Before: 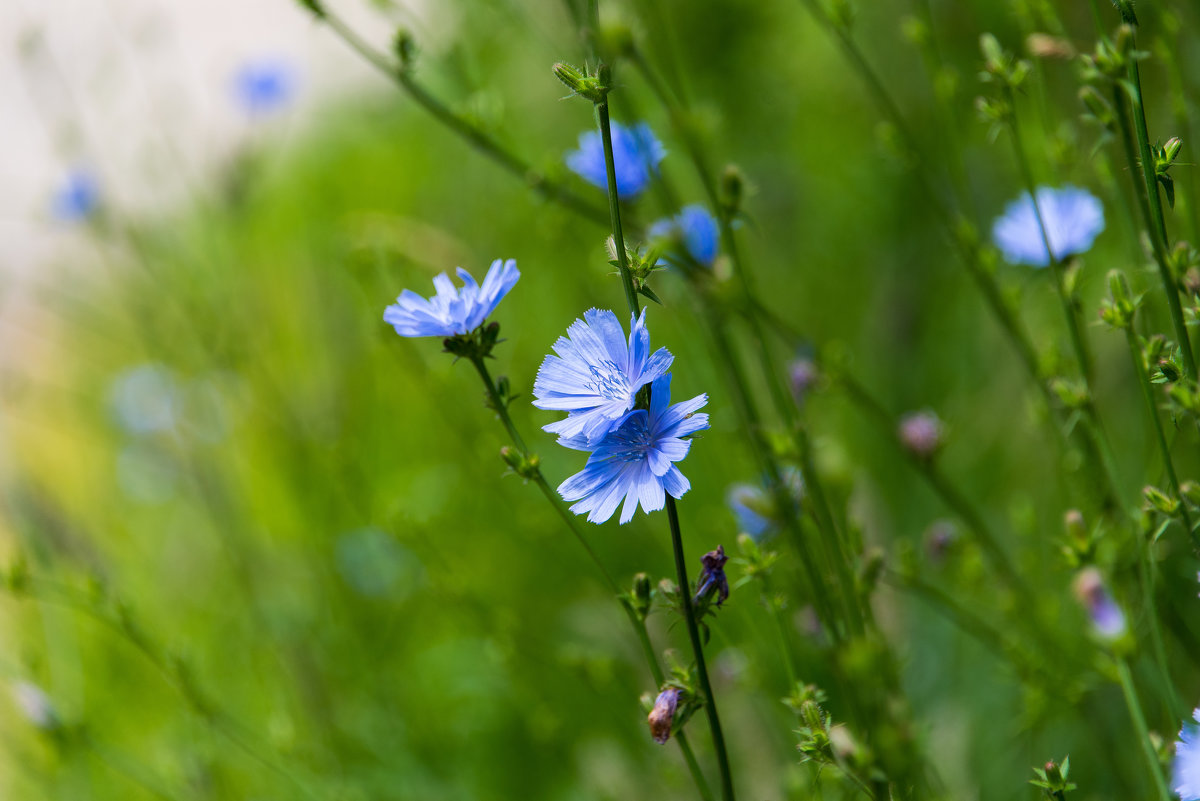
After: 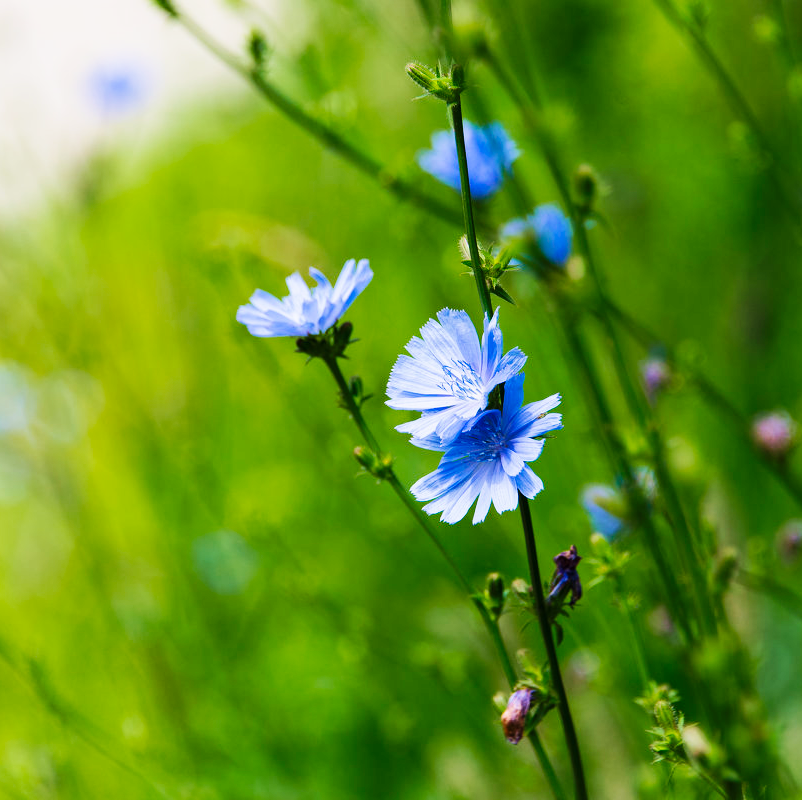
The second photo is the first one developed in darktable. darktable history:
base curve: curves: ch0 [(0, 0) (0.032, 0.025) (0.121, 0.166) (0.206, 0.329) (0.605, 0.79) (1, 1)], preserve colors none
velvia: on, module defaults
crop and rotate: left 12.265%, right 20.88%
